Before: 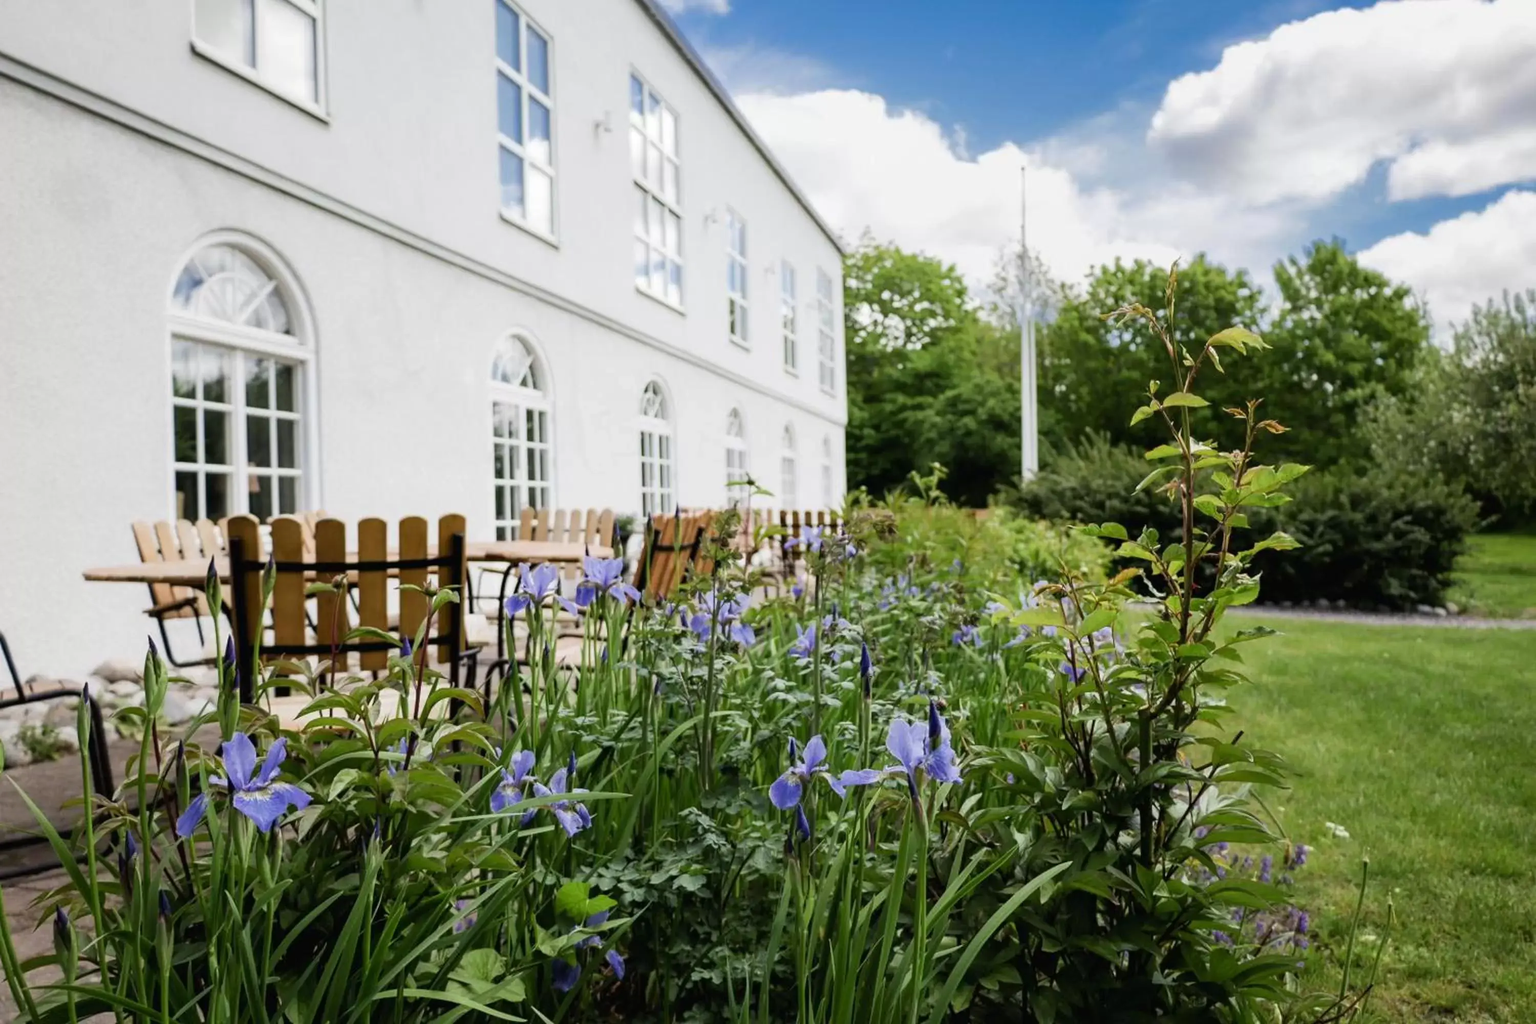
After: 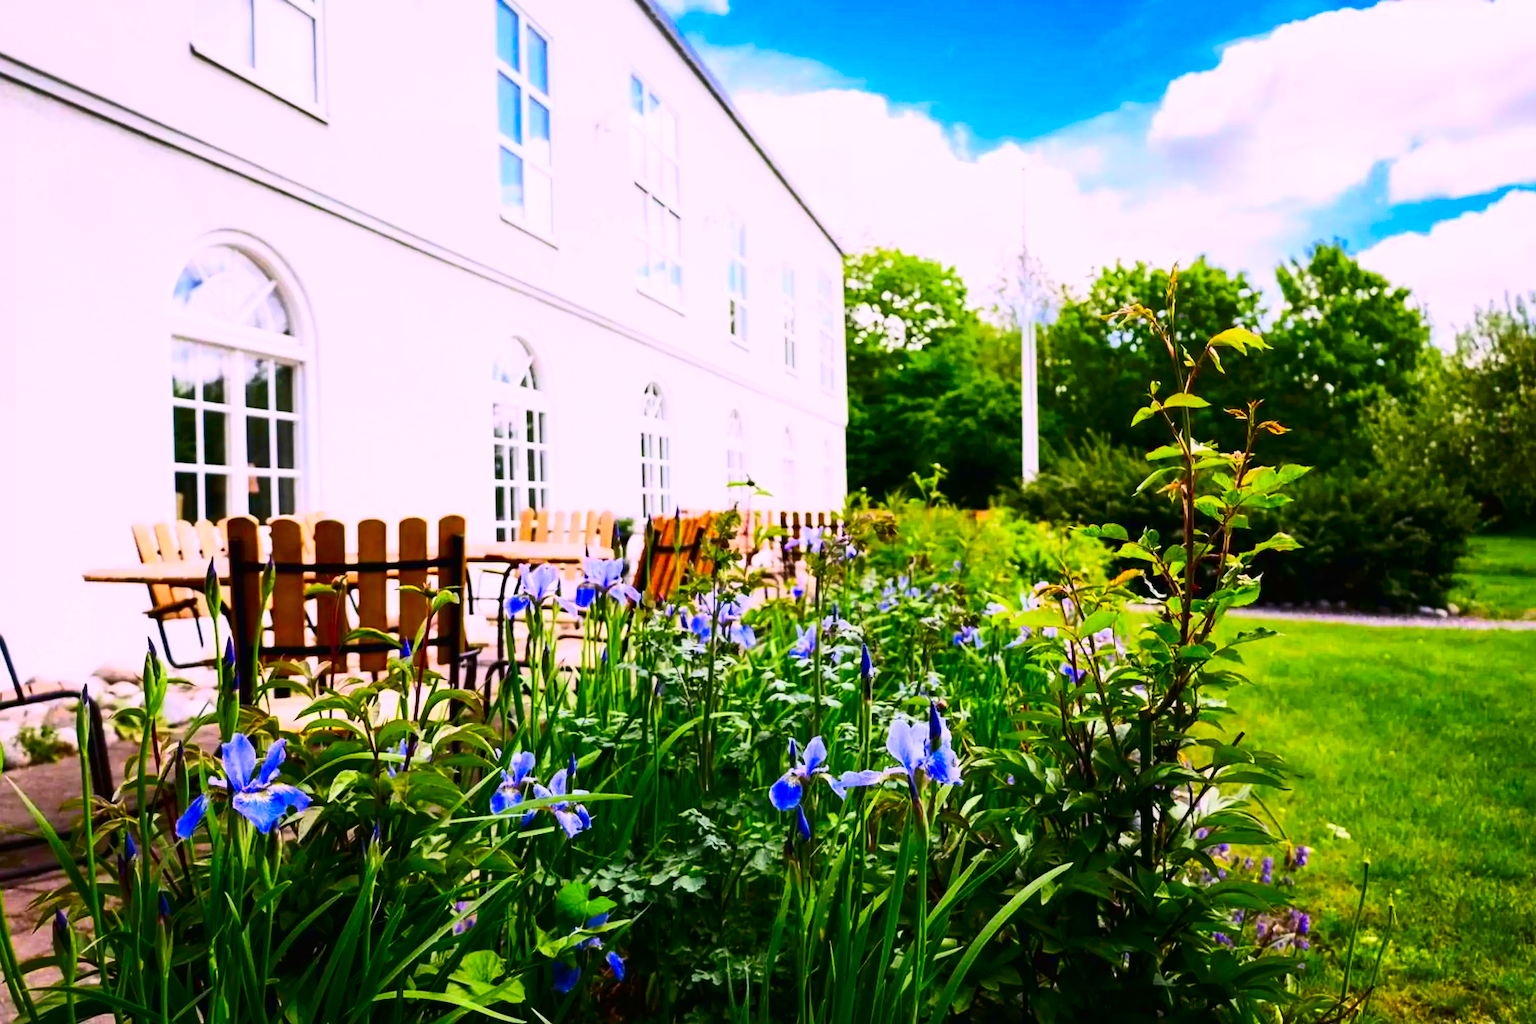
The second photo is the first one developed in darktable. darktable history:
white balance: red 1.05, blue 1.072
crop and rotate: left 0.126%
color balance rgb: linear chroma grading › global chroma 15%, perceptual saturation grading › global saturation 30%
color correction: saturation 1.8
contrast brightness saturation: contrast 0.39, brightness 0.1
